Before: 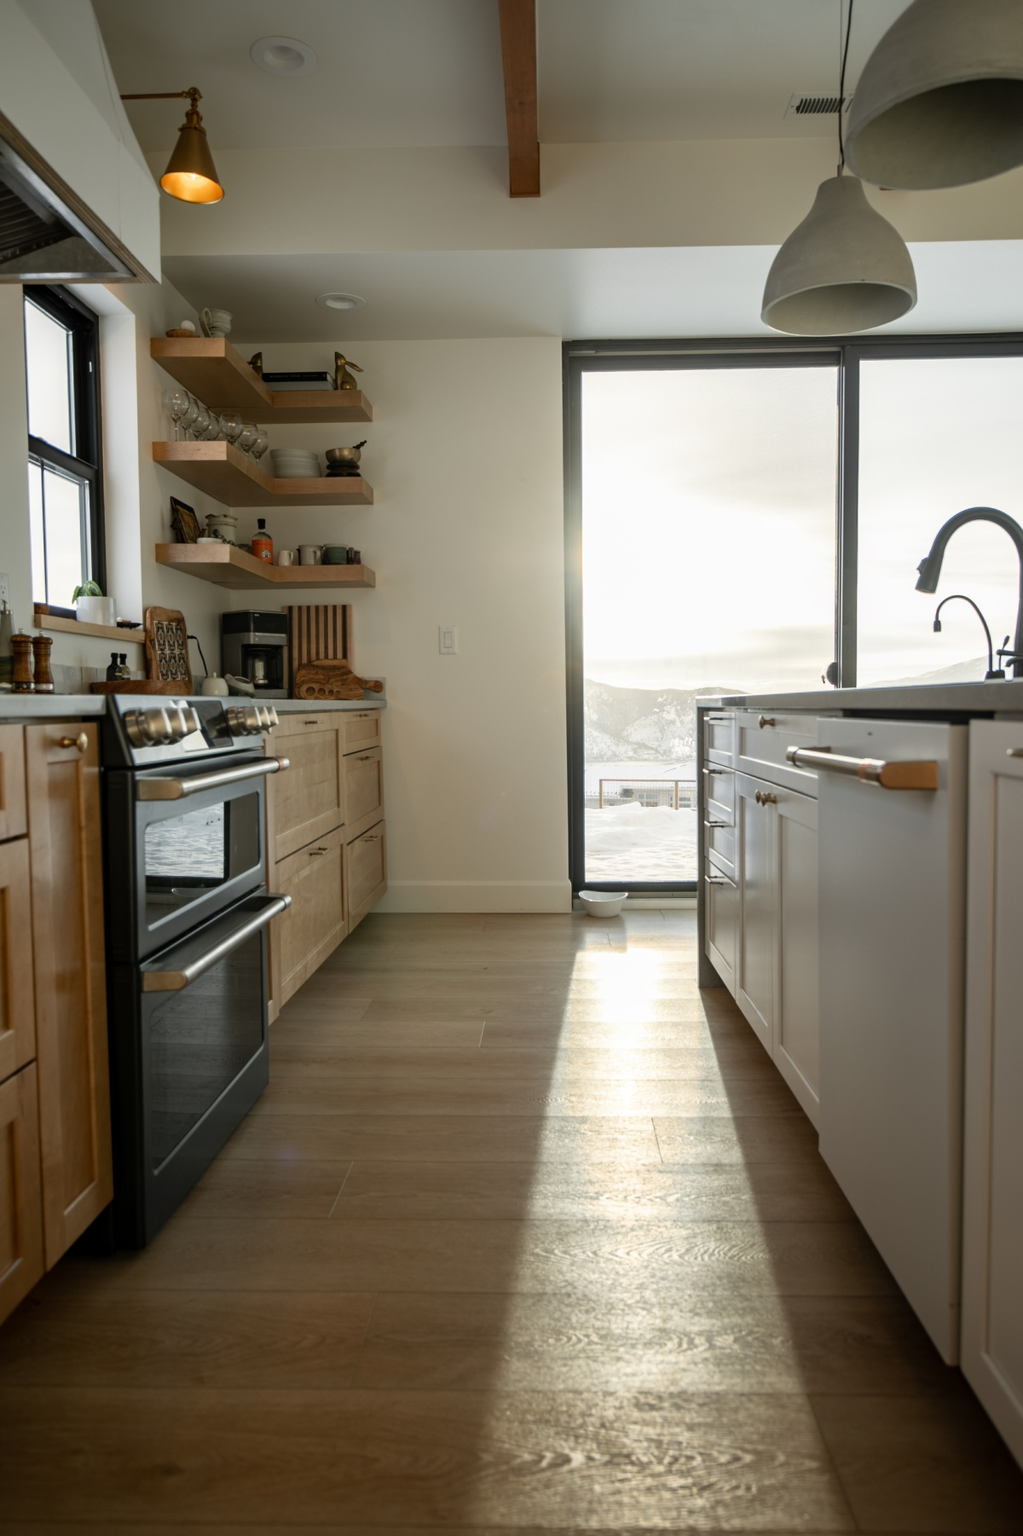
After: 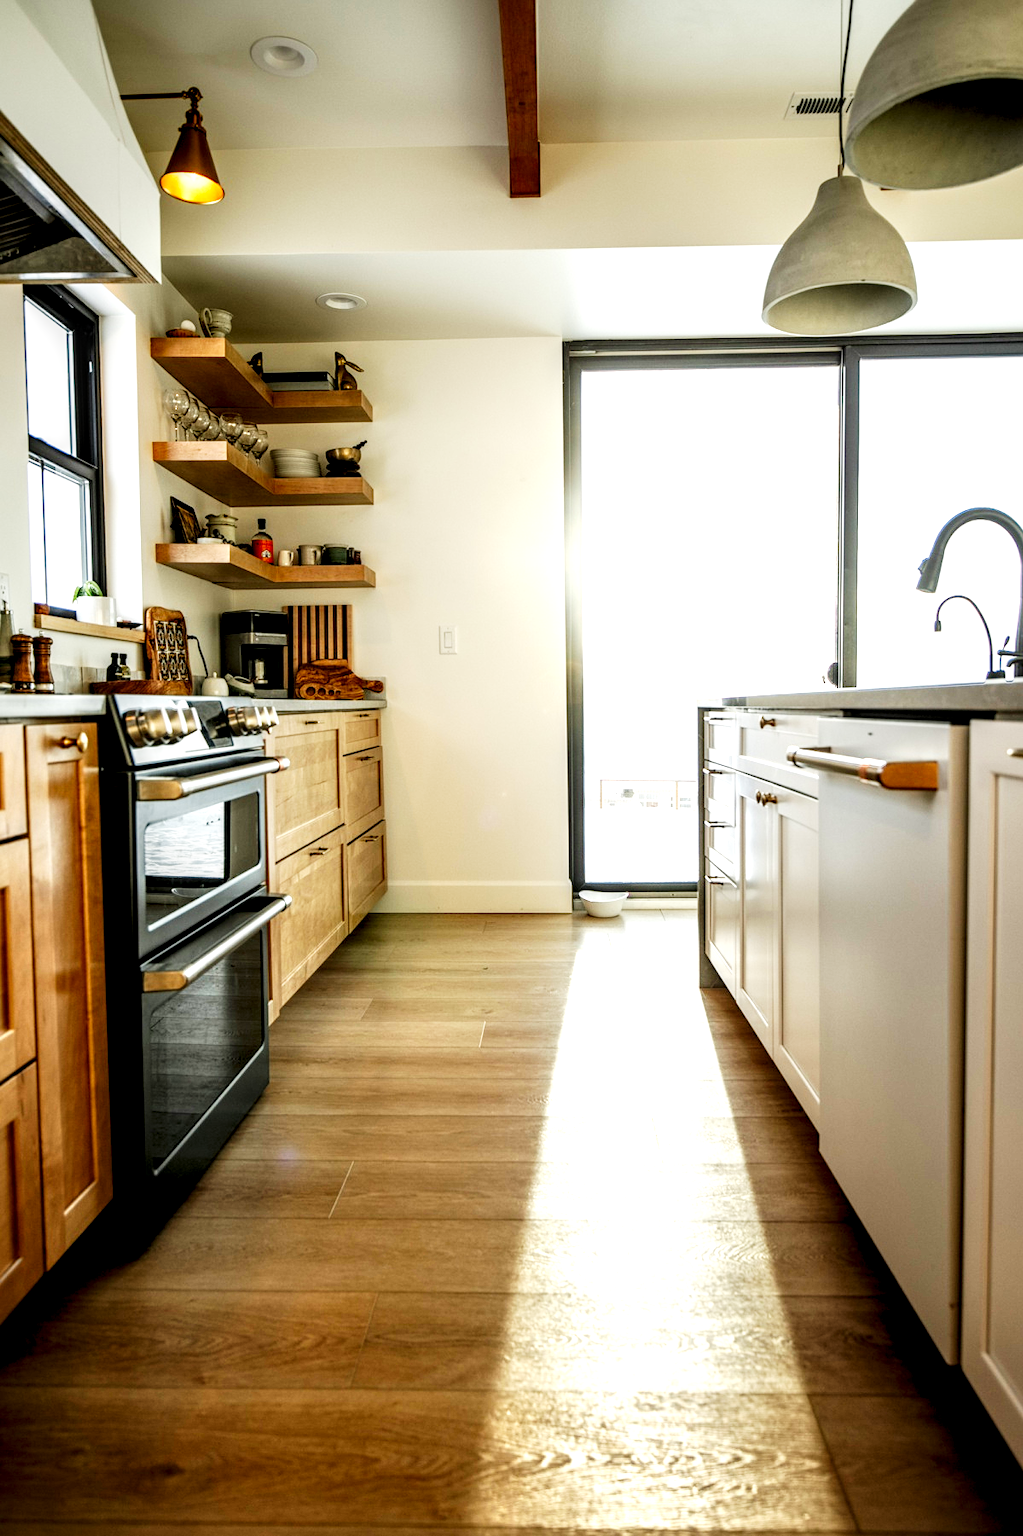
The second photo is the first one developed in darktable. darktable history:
sharpen: radius 1.303, amount 0.291, threshold 0.04
base curve: curves: ch0 [(0, 0) (0.007, 0.004) (0.027, 0.03) (0.046, 0.07) (0.207, 0.54) (0.442, 0.872) (0.673, 0.972) (1, 1)], preserve colors none
local contrast: highlights 22%, shadows 70%, detail 170%
contrast brightness saturation: brightness 0.089, saturation 0.191
